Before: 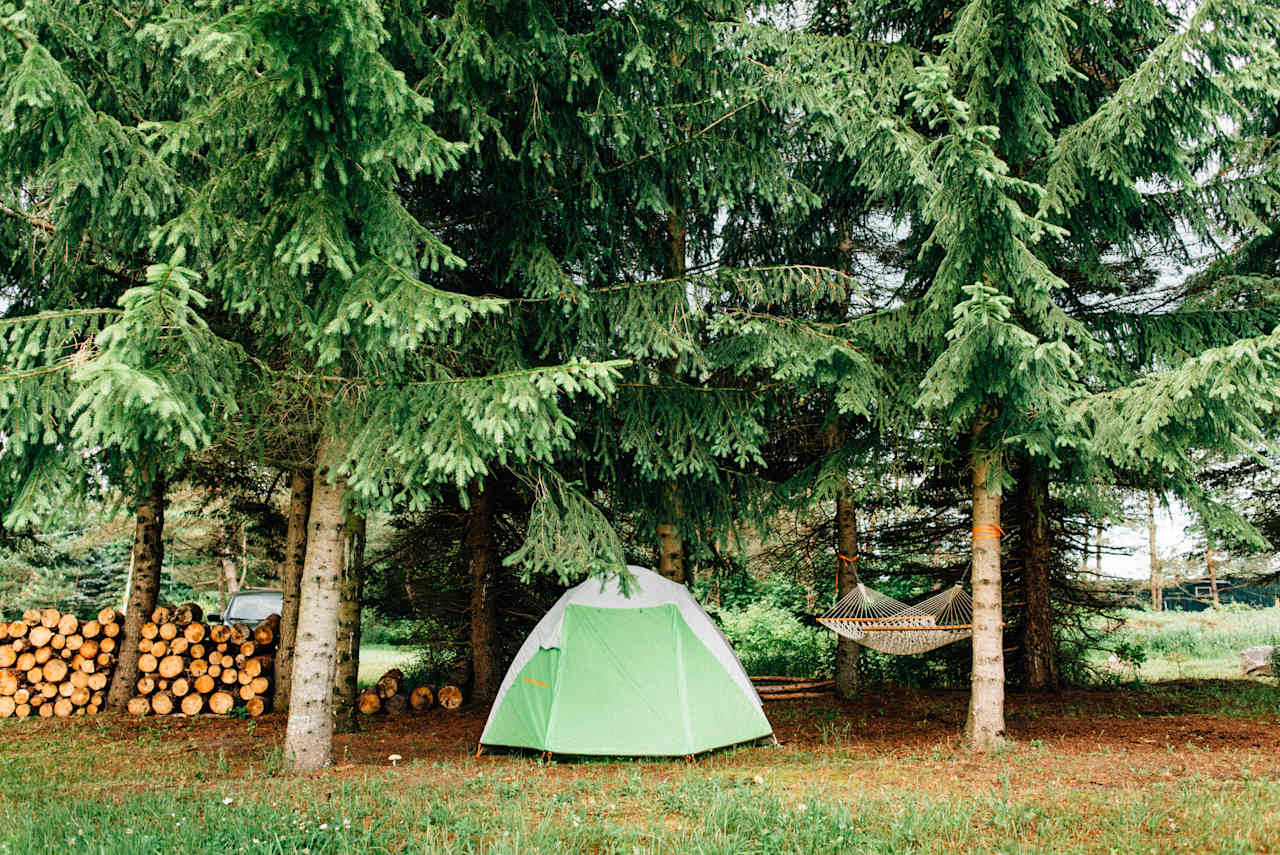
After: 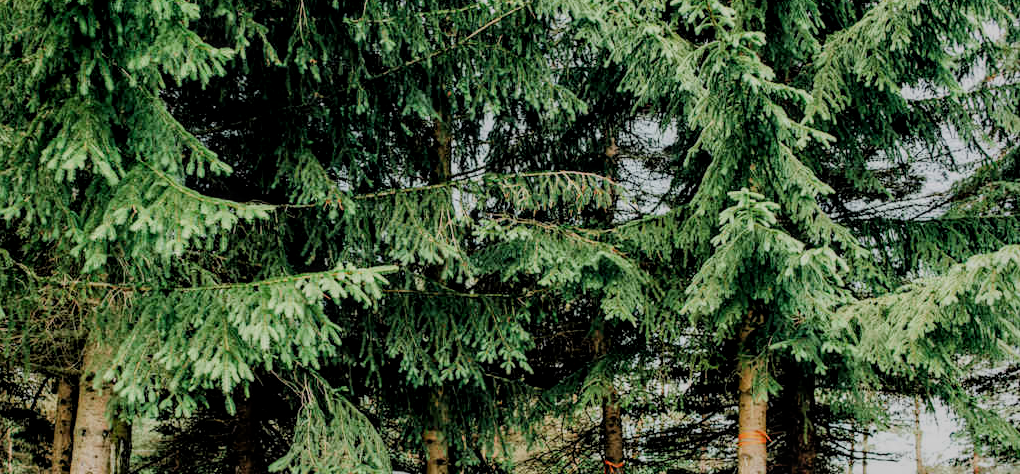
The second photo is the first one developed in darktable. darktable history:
local contrast: on, module defaults
vignetting: fall-off radius 94.76%, brightness -0.296, saturation -0.046, center (-0.031, -0.038)
crop: left 18.323%, top 11.105%, right 1.981%, bottom 33.342%
filmic rgb: black relative exposure -7.2 EV, white relative exposure 5.36 EV, hardness 3.03
